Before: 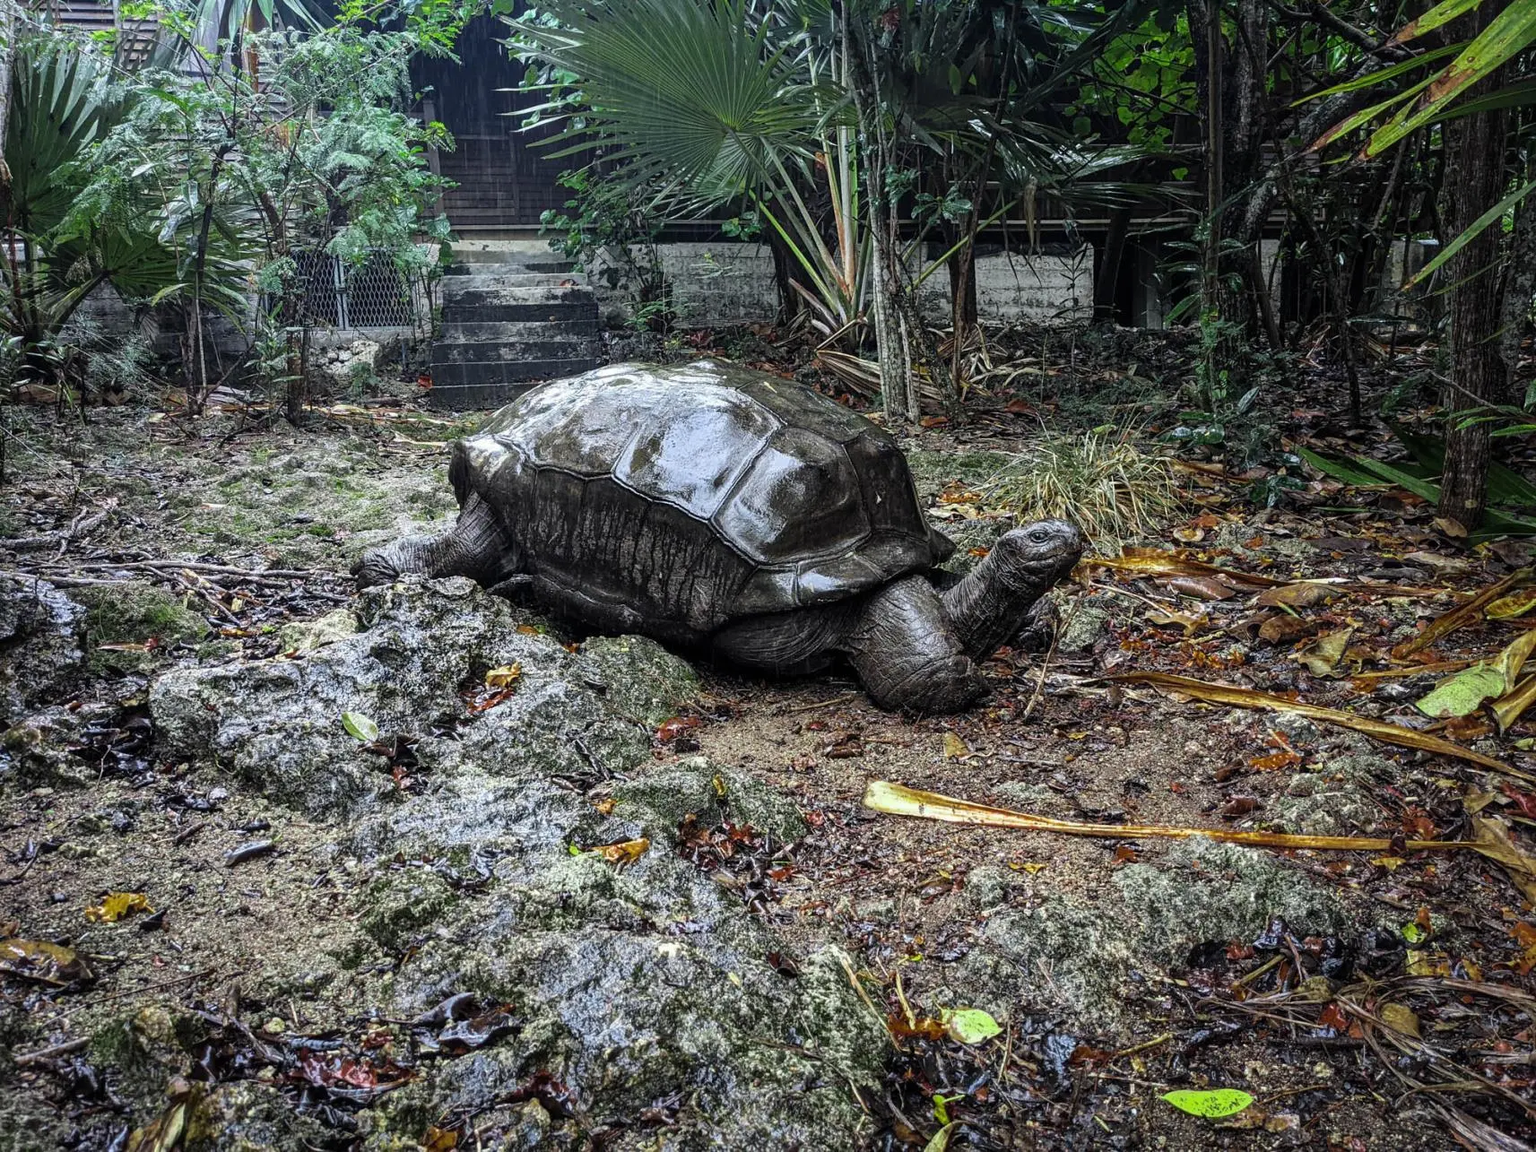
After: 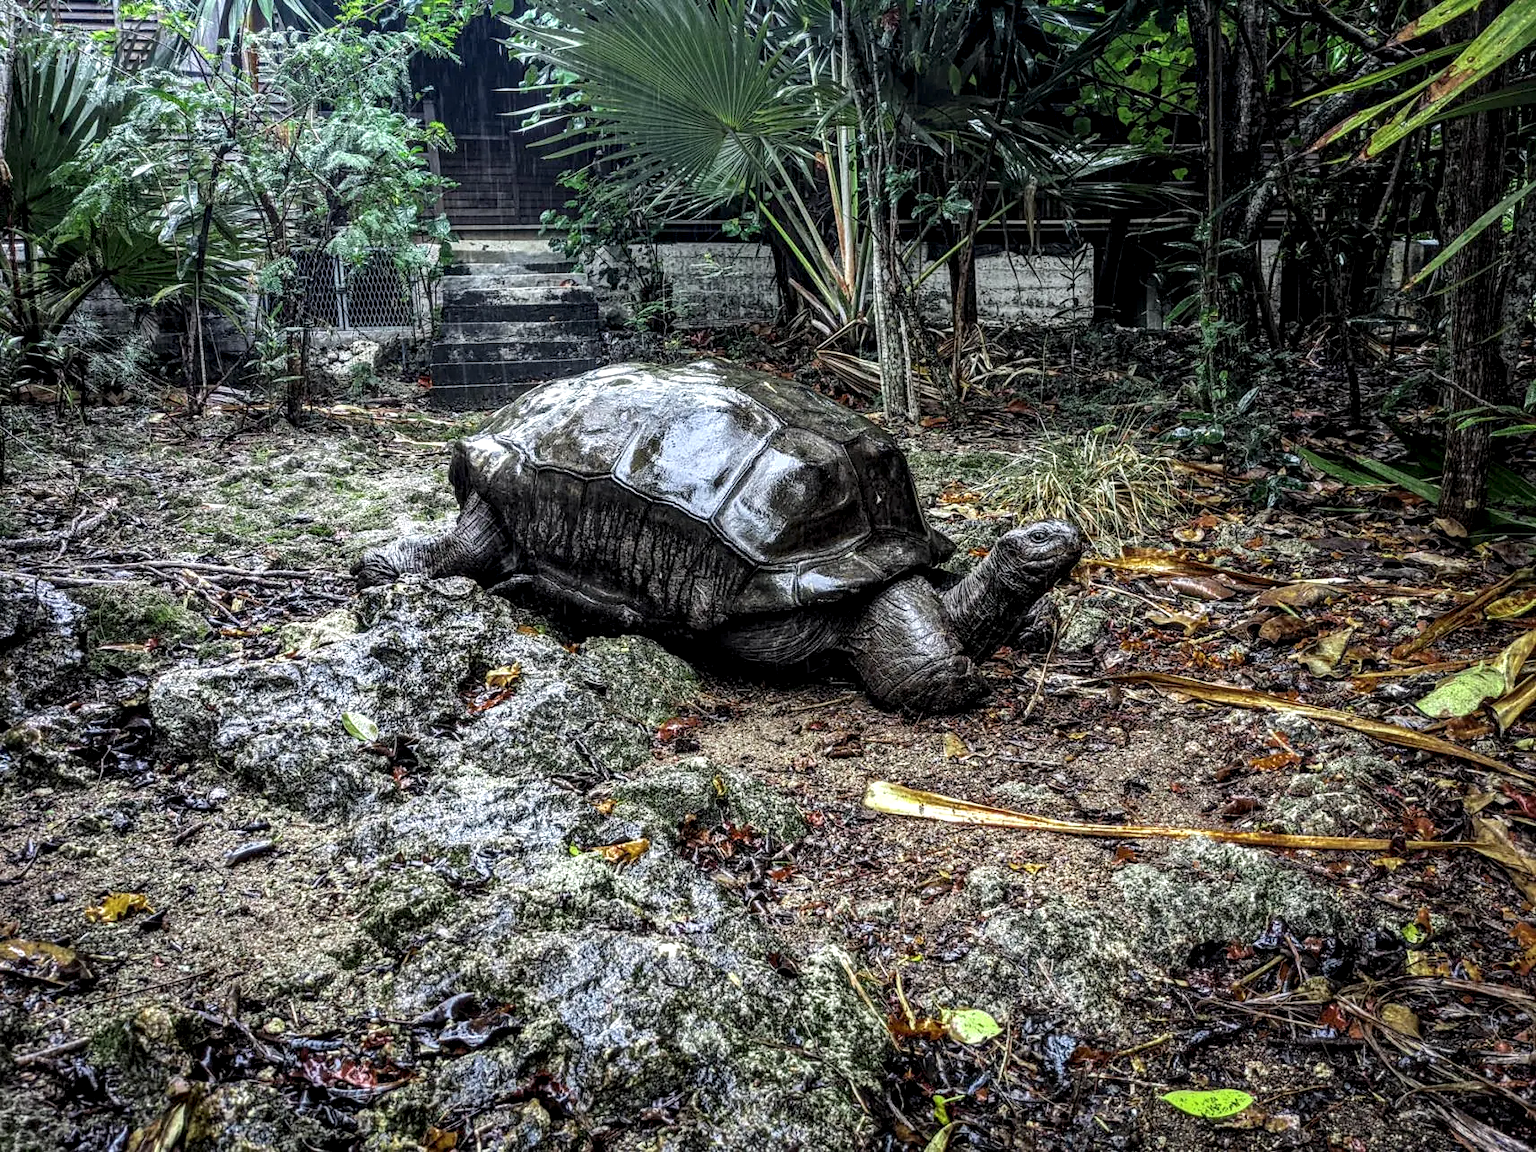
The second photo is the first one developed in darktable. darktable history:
tone equalizer: on, module defaults
local contrast: detail 160%
